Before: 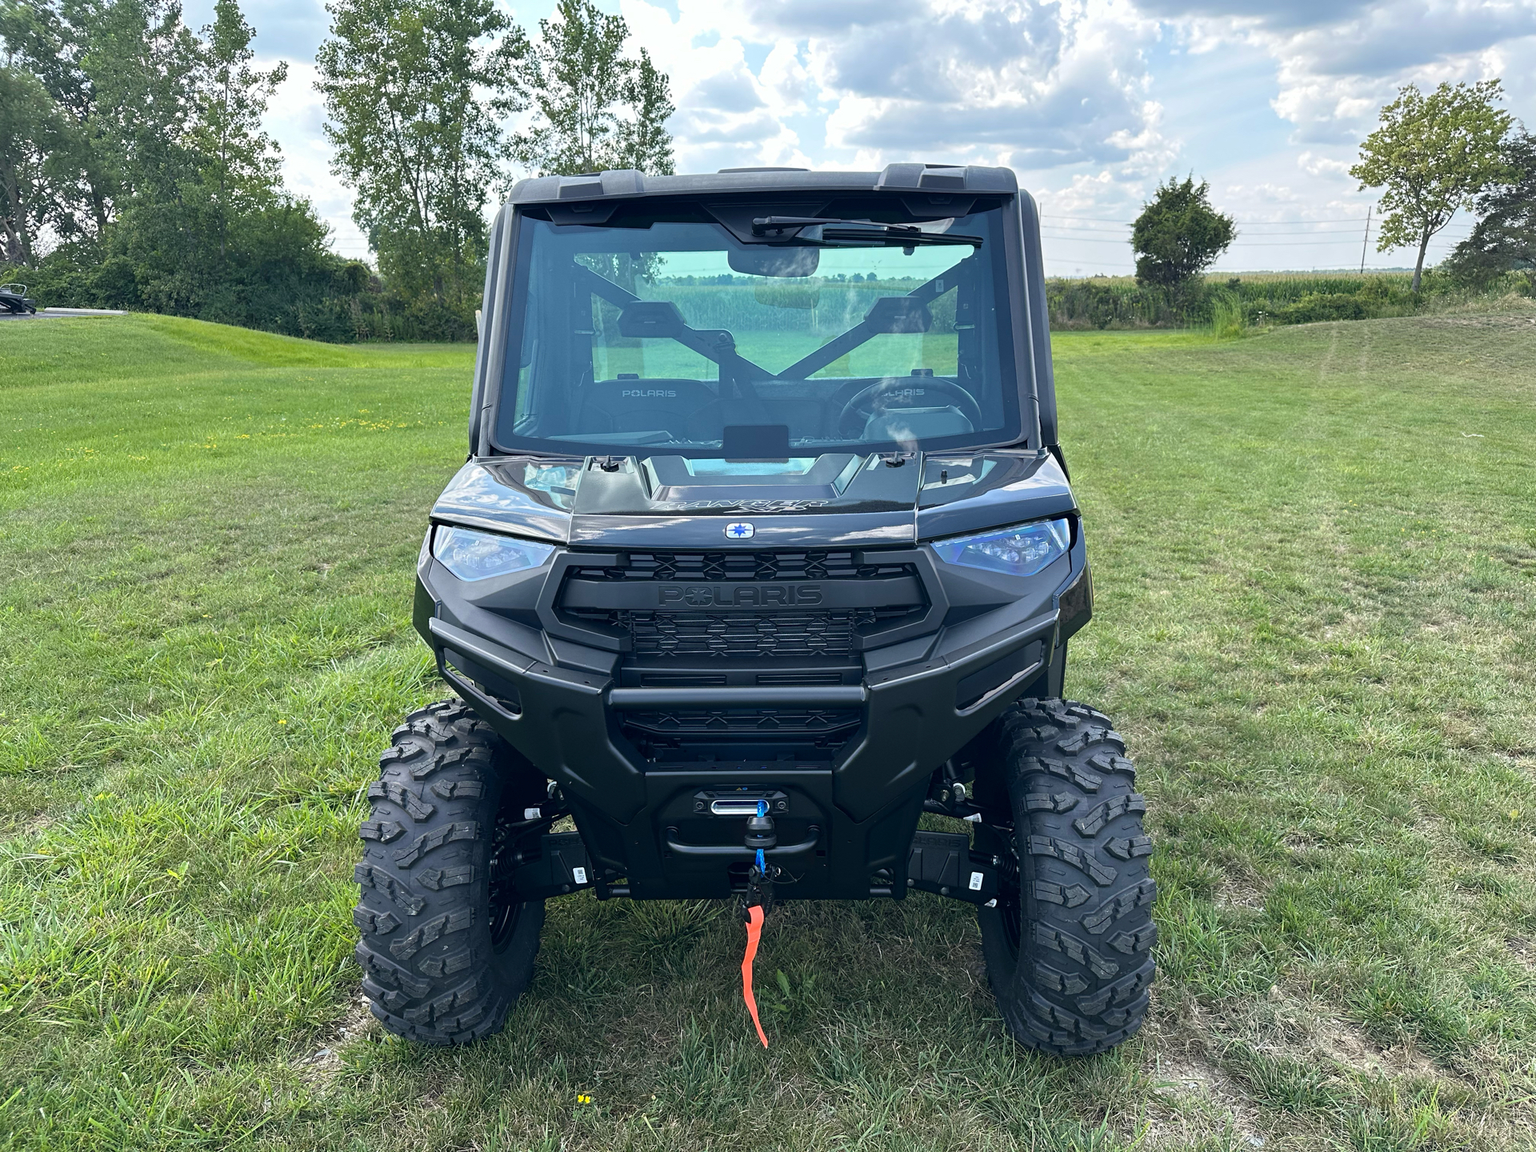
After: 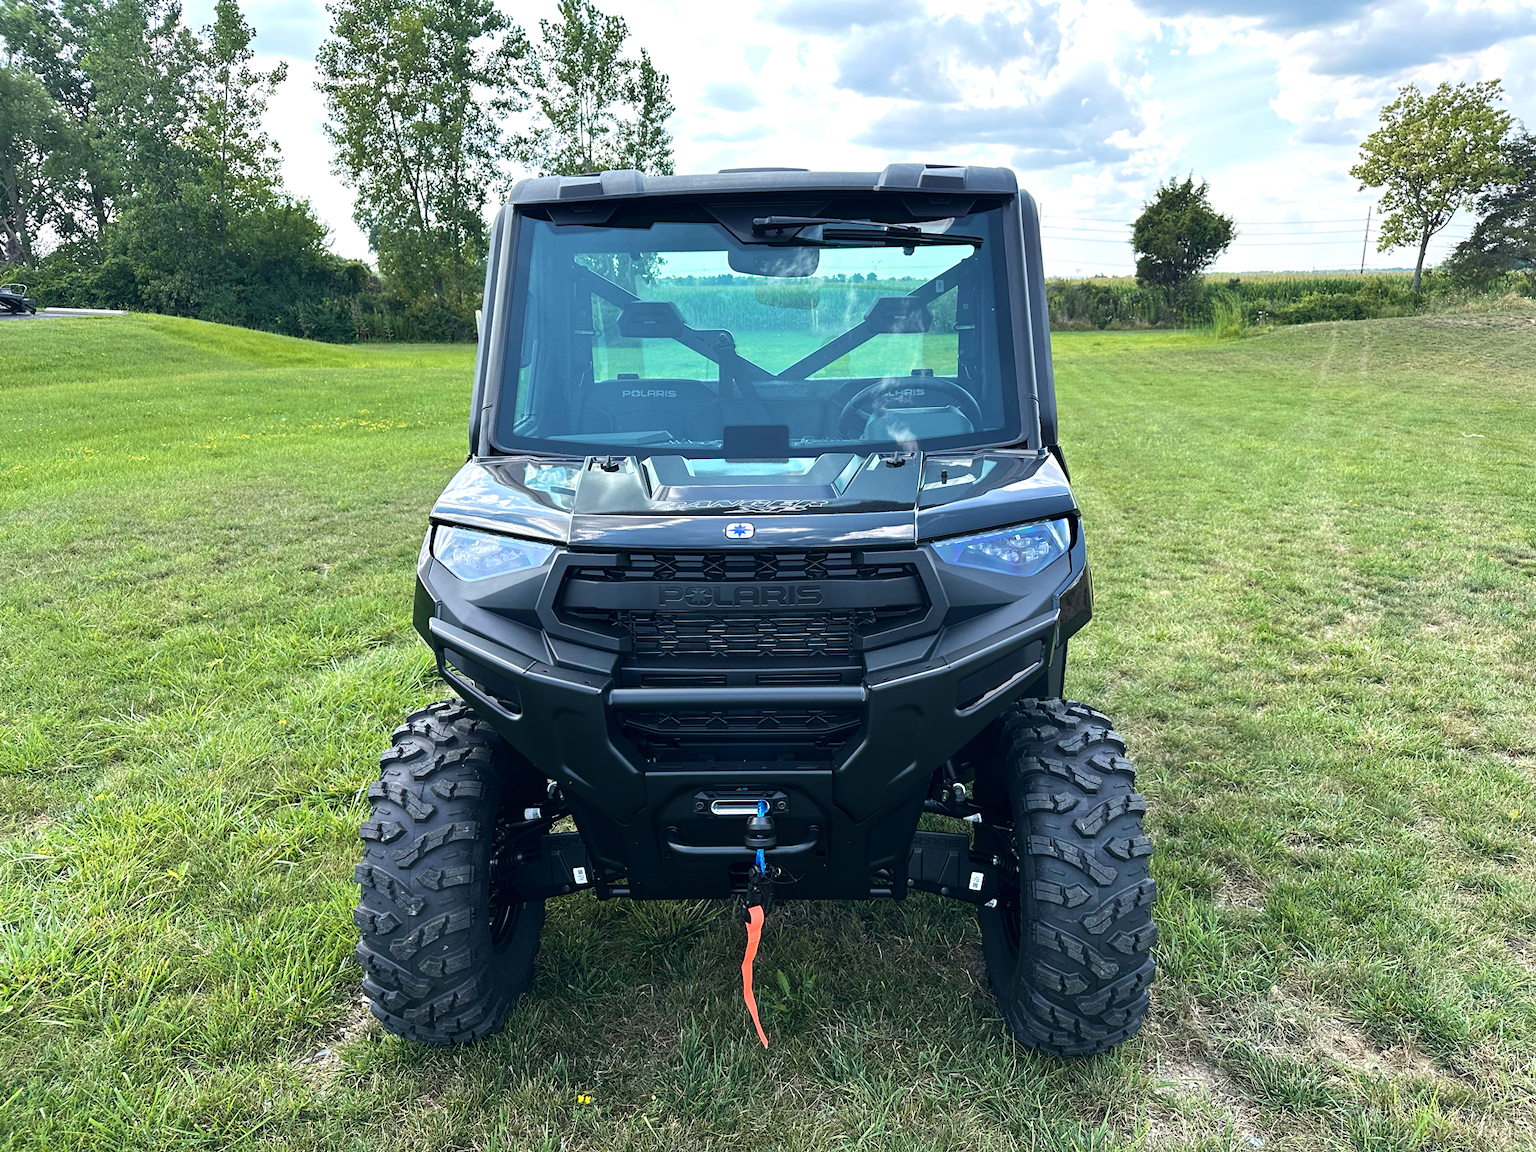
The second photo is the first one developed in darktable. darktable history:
velvia: on, module defaults
tone equalizer: -8 EV -0.438 EV, -7 EV -0.418 EV, -6 EV -0.33 EV, -5 EV -0.229 EV, -3 EV 0.231 EV, -2 EV 0.326 EV, -1 EV 0.364 EV, +0 EV 0.43 EV, edges refinement/feathering 500, mask exposure compensation -1.57 EV, preserve details no
